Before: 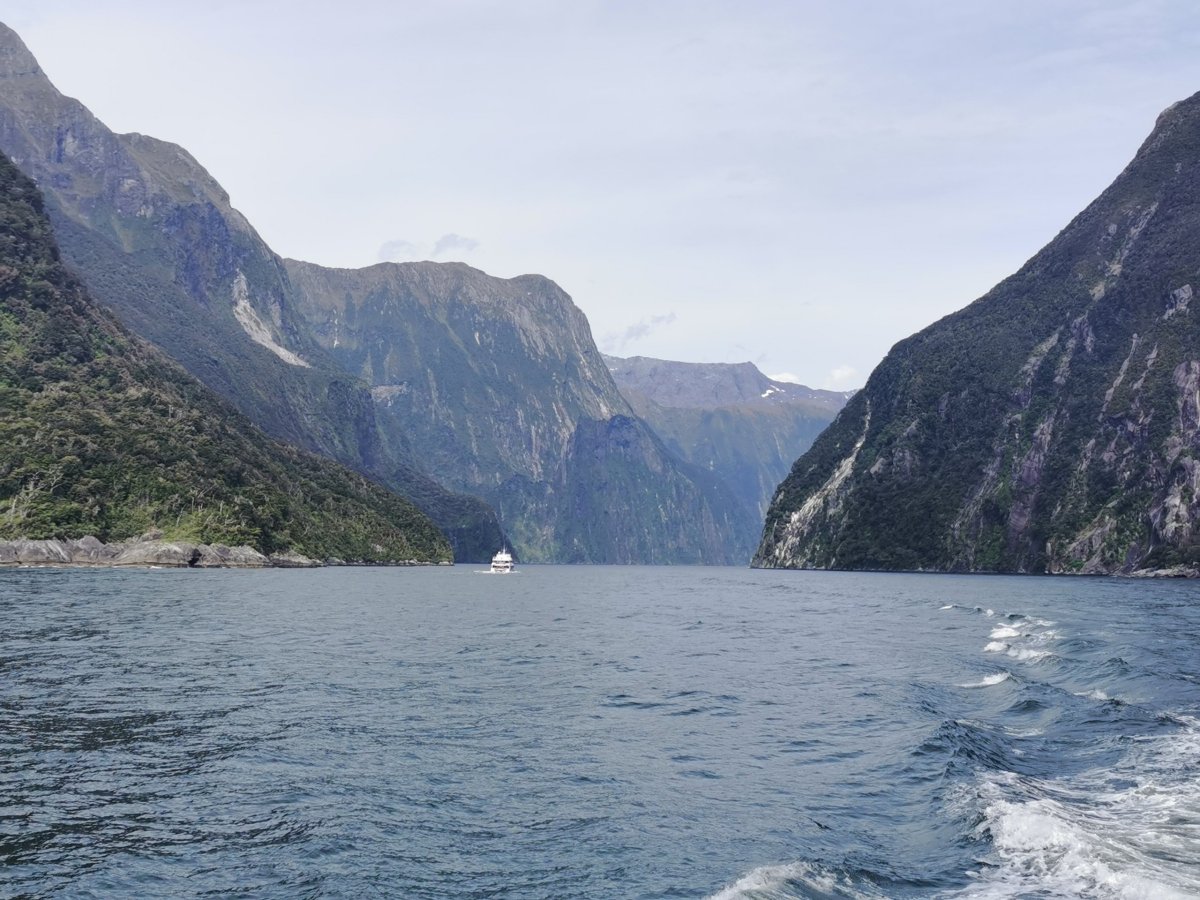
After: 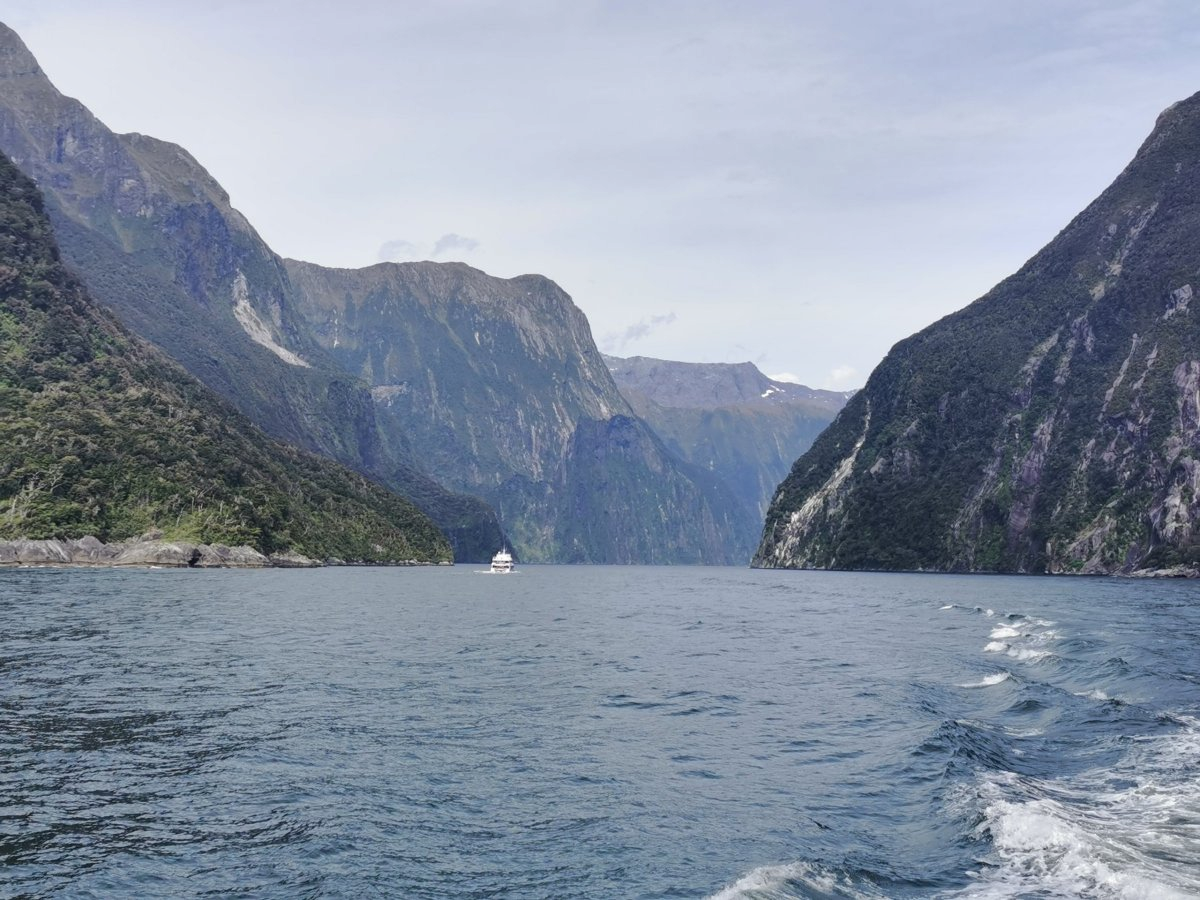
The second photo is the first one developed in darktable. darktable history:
shadows and highlights: shadows 47.41, highlights -42.47, soften with gaussian
